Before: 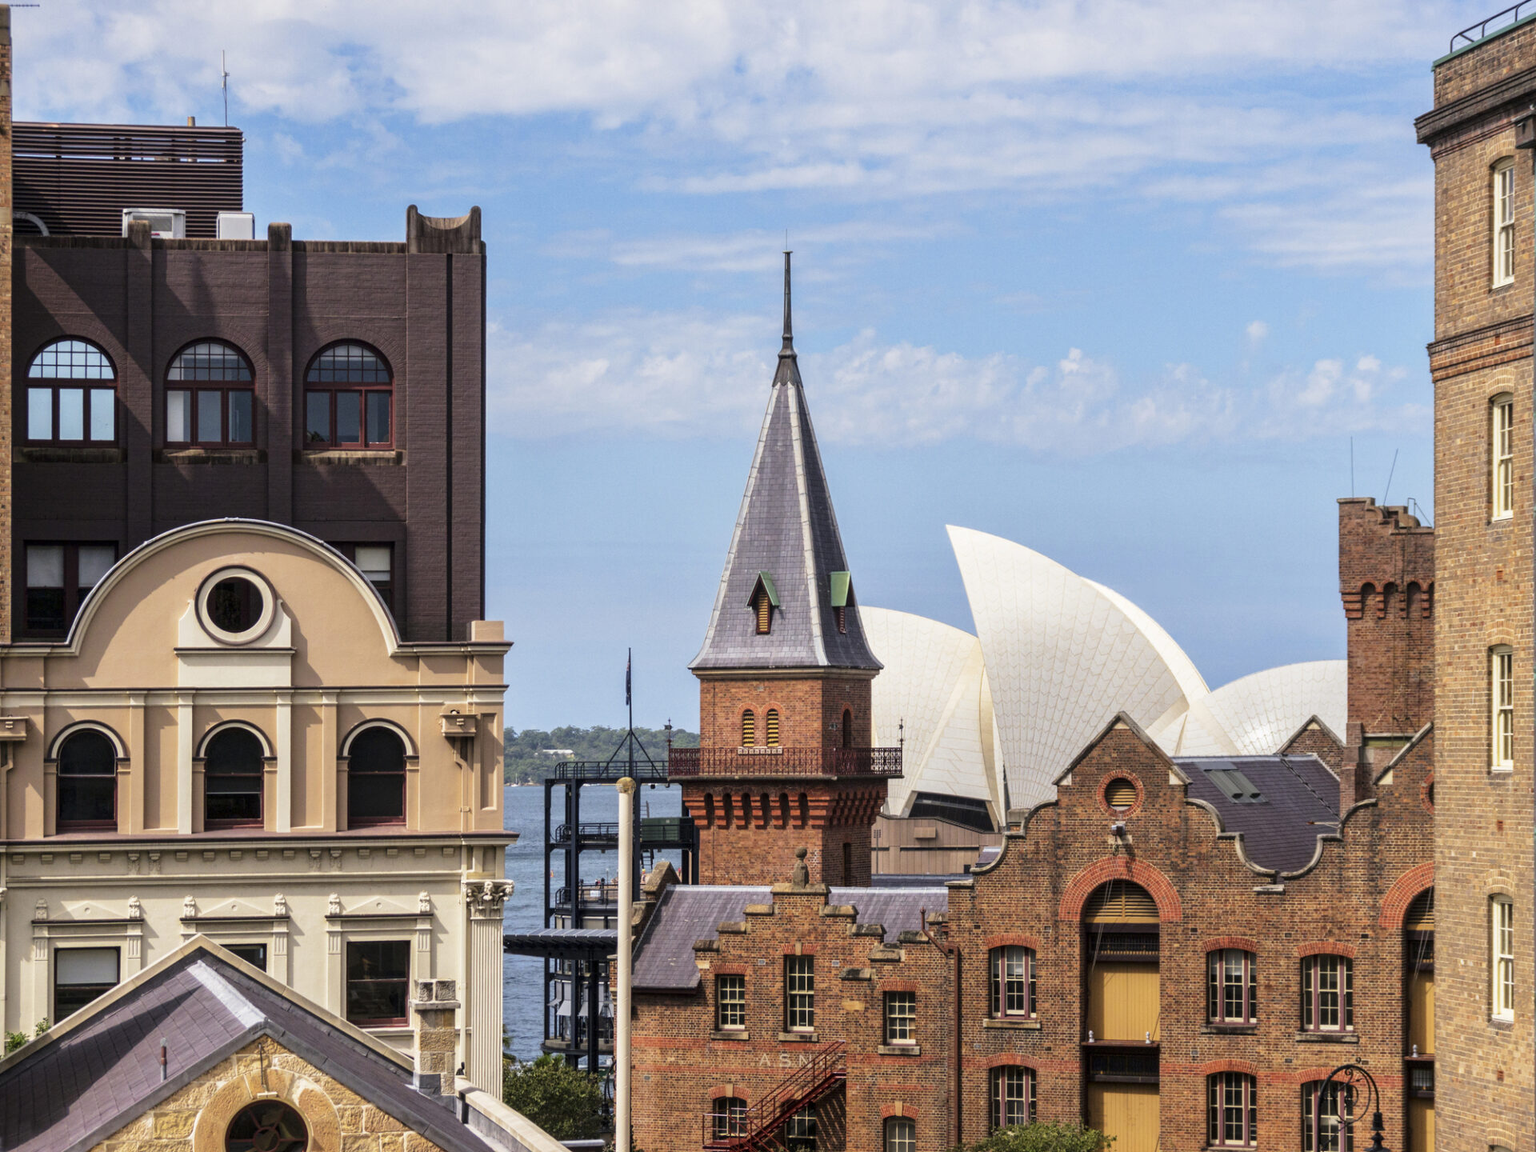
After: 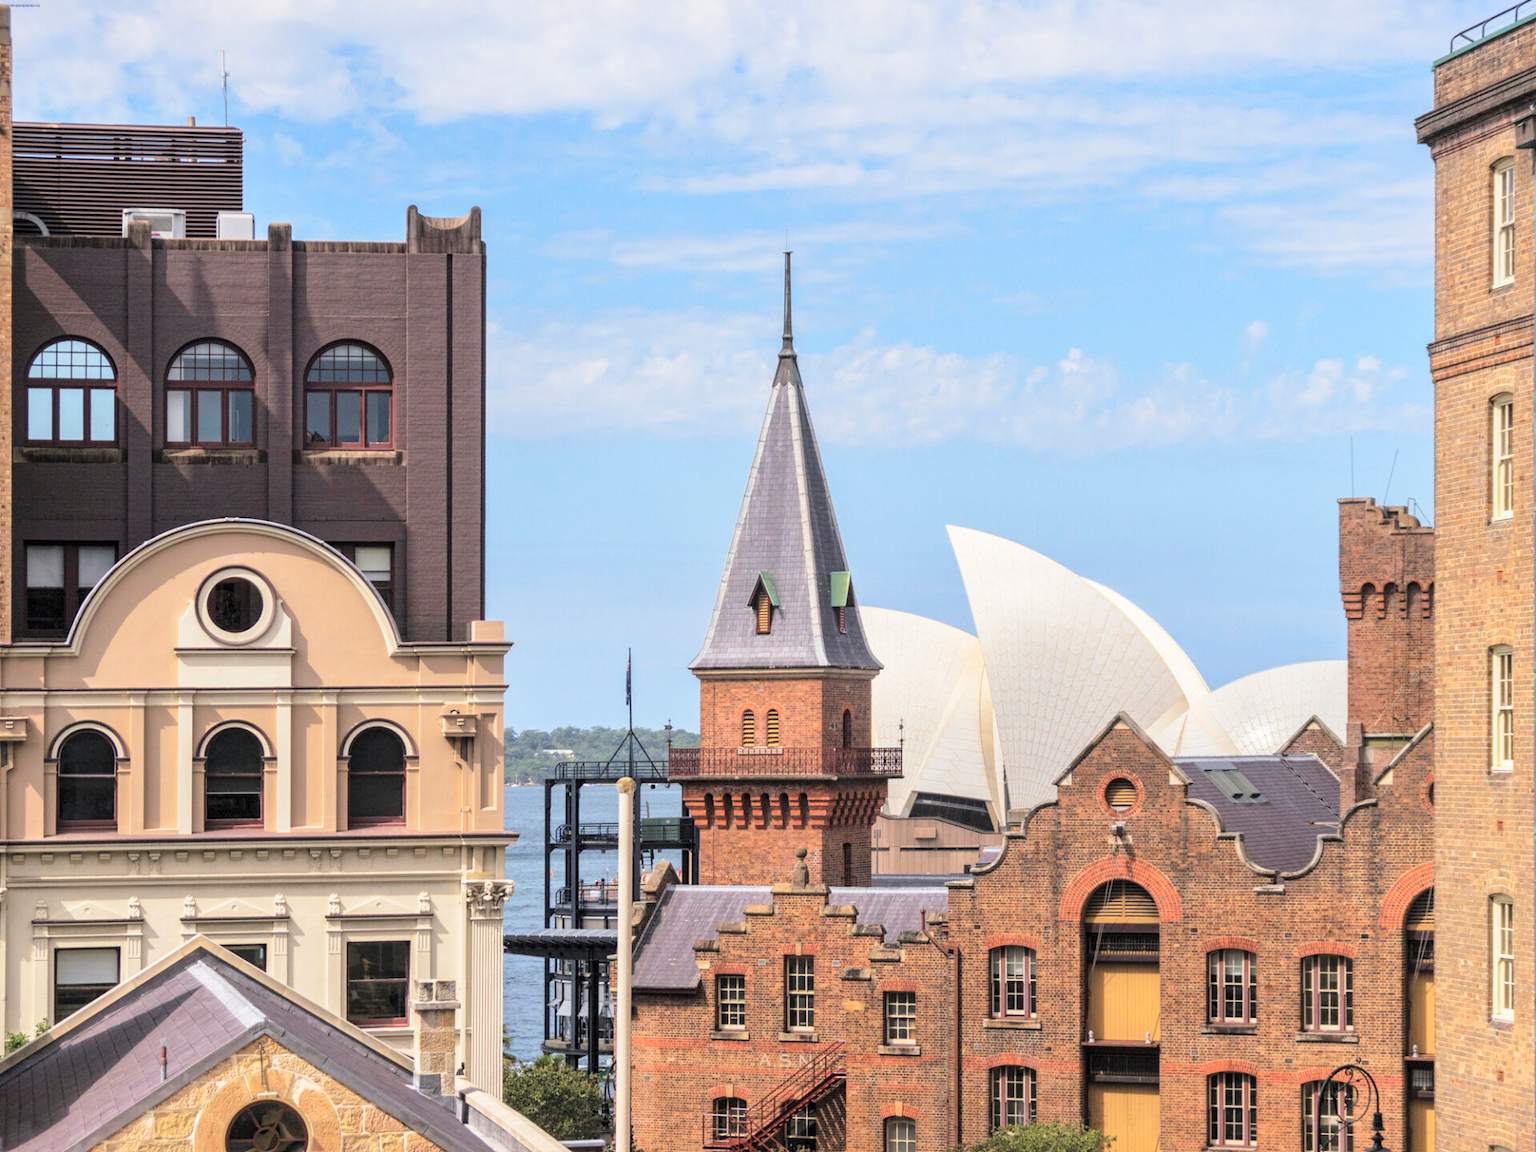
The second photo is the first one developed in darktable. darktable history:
contrast brightness saturation: brightness 0.28
white balance: emerald 1
